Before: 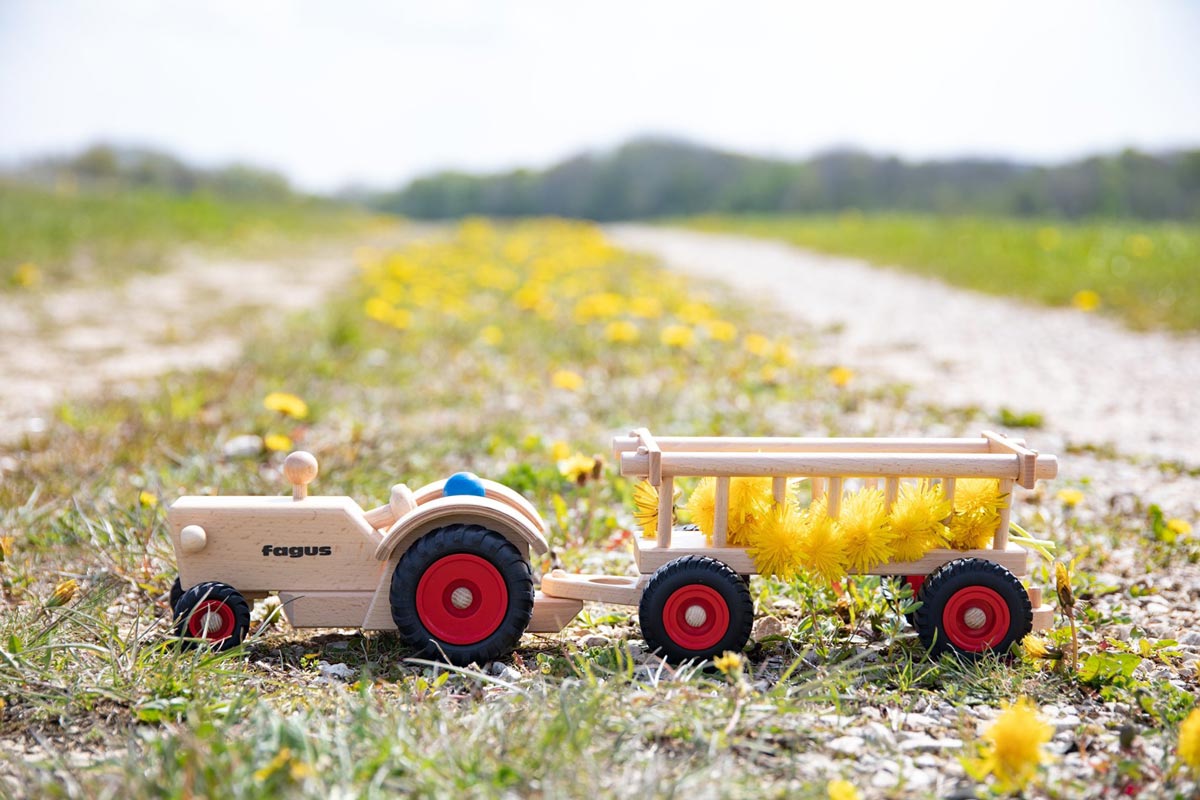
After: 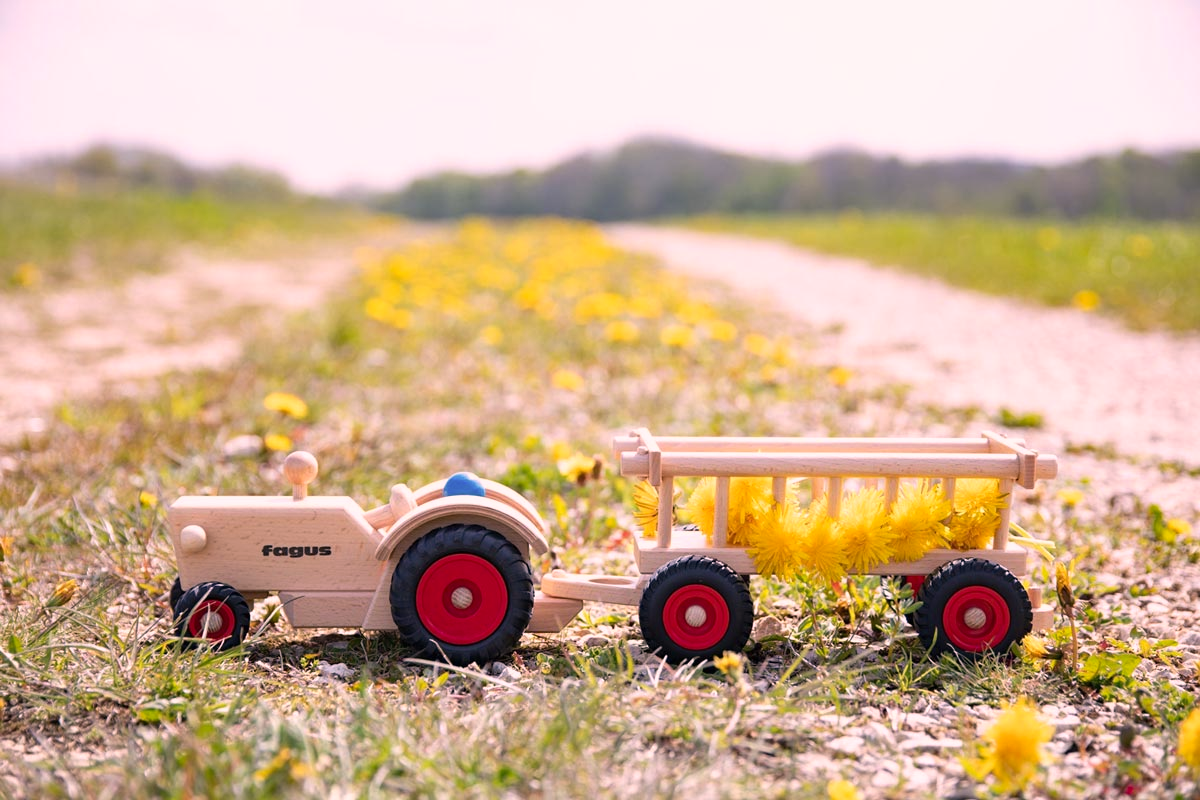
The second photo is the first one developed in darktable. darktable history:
color correction: highlights a* 14.74, highlights b* 4.8
